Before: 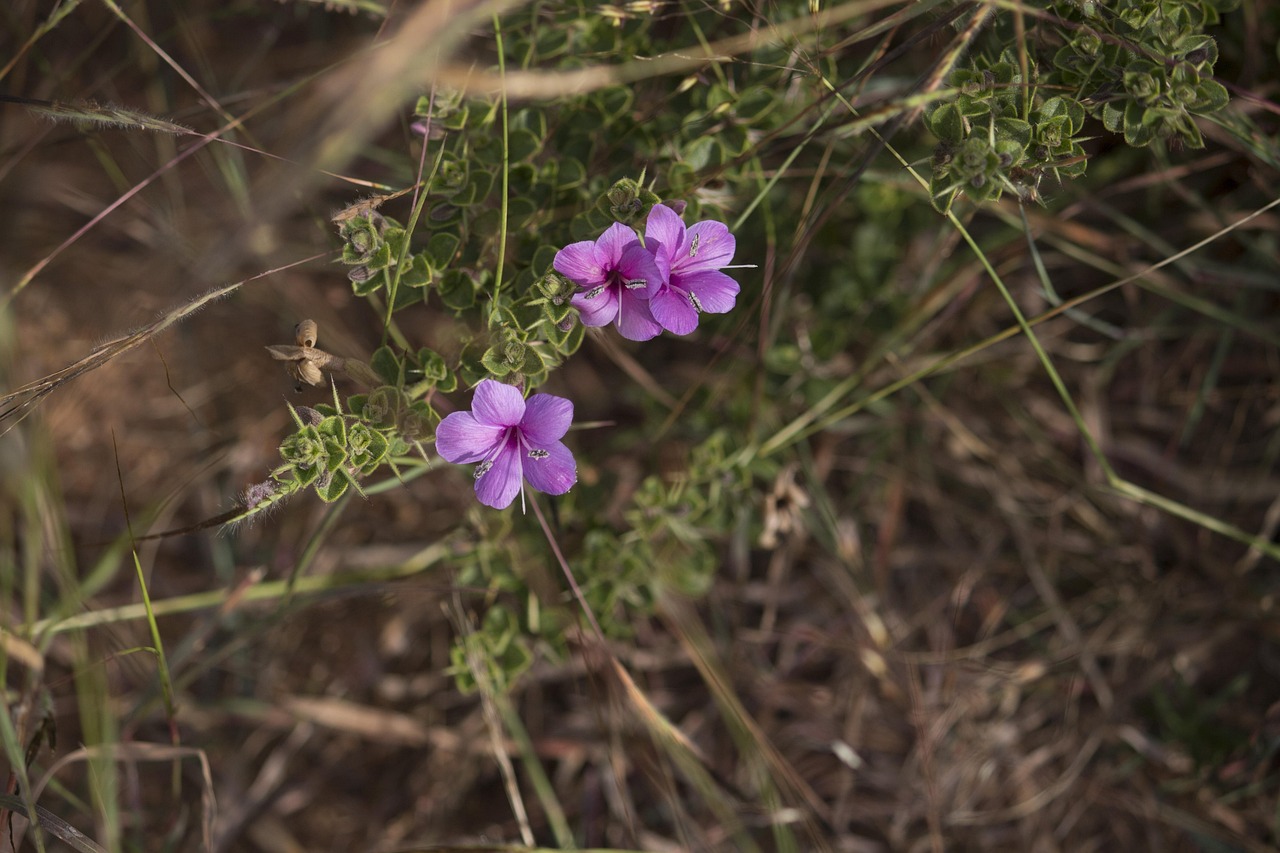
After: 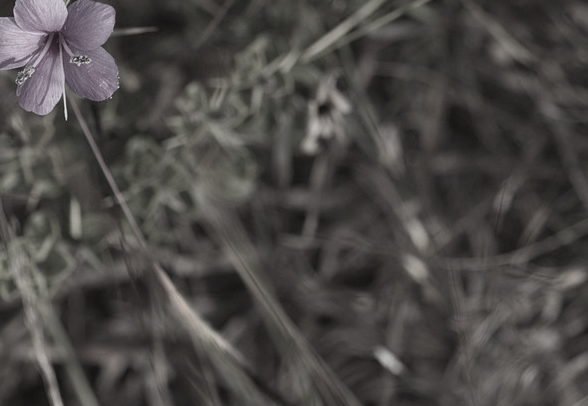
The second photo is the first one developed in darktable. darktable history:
crop: left 35.842%, top 46.293%, right 18.192%, bottom 6.028%
color correction: highlights b* -0.008, saturation 0.176
